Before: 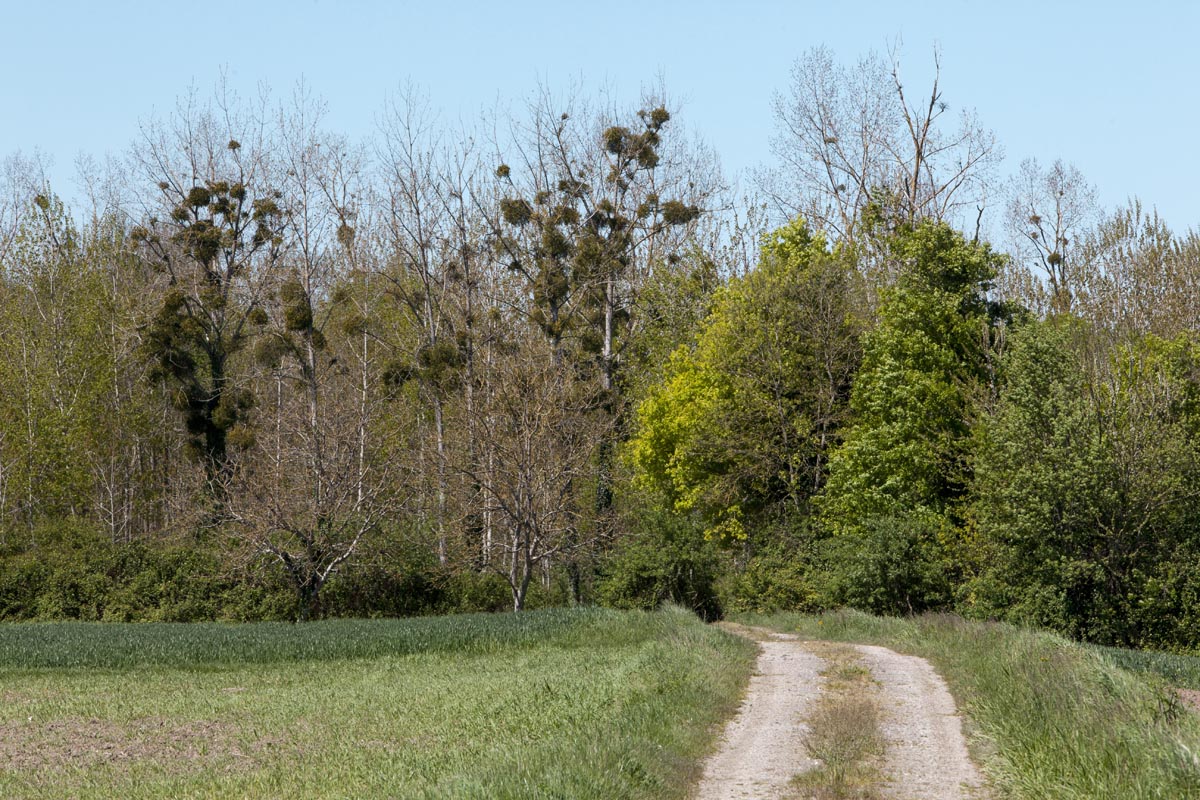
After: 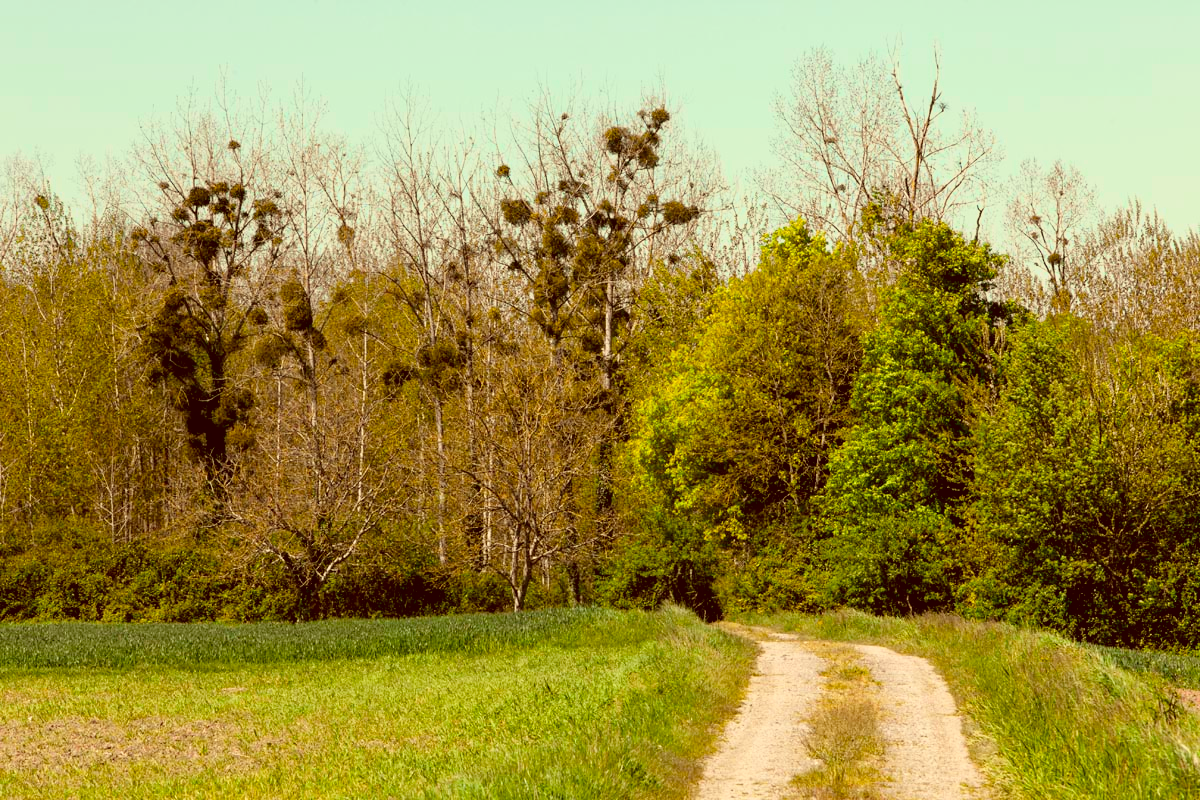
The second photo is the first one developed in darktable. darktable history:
color correction: highlights a* 1.12, highlights b* 24.26, shadows a* 15.58, shadows b* 24.26
tone curve: curves: ch0 [(0, 0) (0.062, 0.037) (0.142, 0.138) (0.359, 0.419) (0.469, 0.544) (0.634, 0.722) (0.839, 0.909) (0.998, 0.978)]; ch1 [(0, 0) (0.437, 0.408) (0.472, 0.47) (0.502, 0.503) (0.527, 0.523) (0.559, 0.573) (0.608, 0.665) (0.669, 0.748) (0.859, 0.899) (1, 1)]; ch2 [(0, 0) (0.33, 0.301) (0.421, 0.443) (0.473, 0.498) (0.502, 0.5) (0.535, 0.531) (0.575, 0.603) (0.608, 0.667) (1, 1)], color space Lab, independent channels, preserve colors none
